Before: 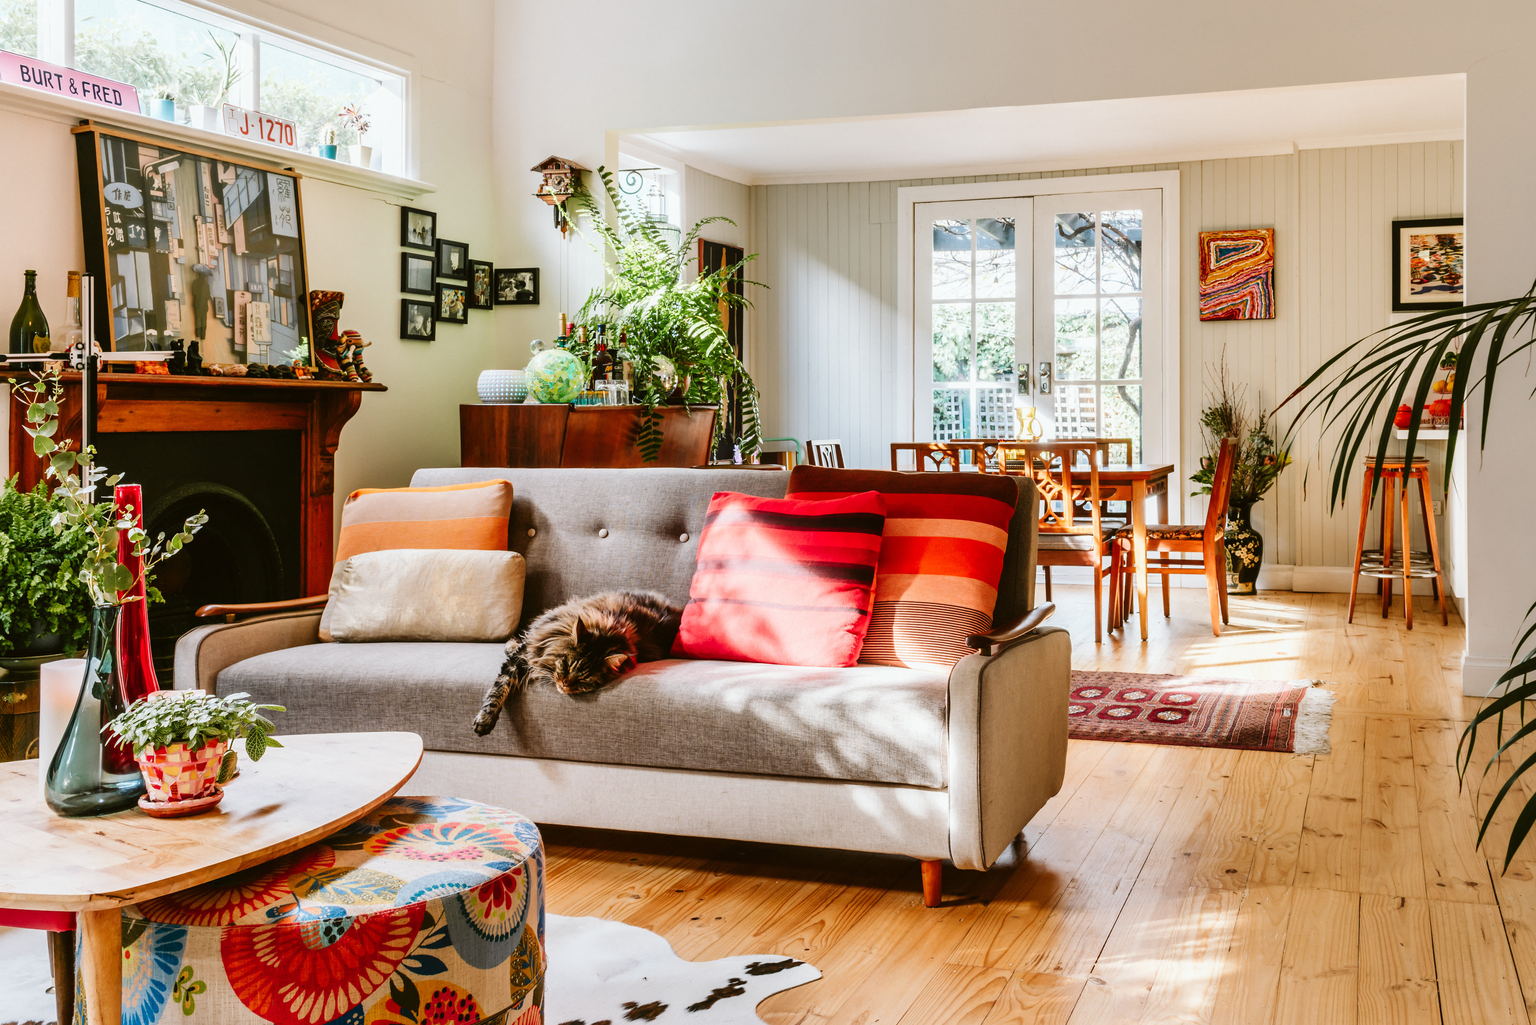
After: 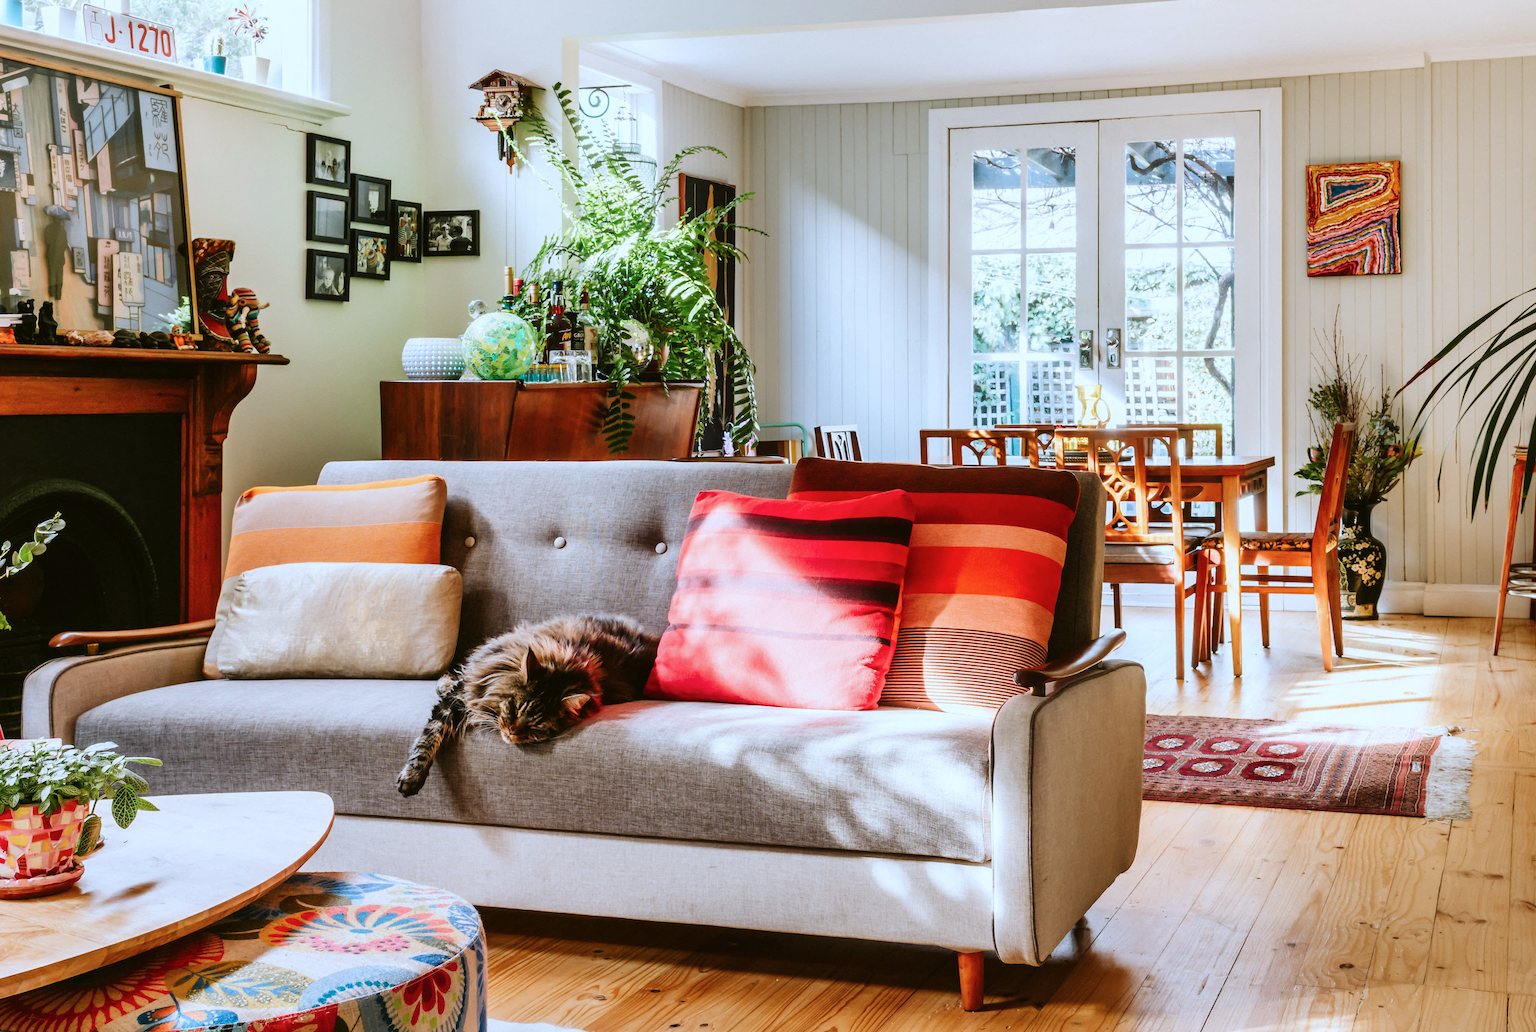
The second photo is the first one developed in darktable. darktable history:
color calibration: x 0.37, y 0.382, temperature 4303.25 K
crop and rotate: left 10.231%, top 9.856%, right 9.937%, bottom 9.716%
